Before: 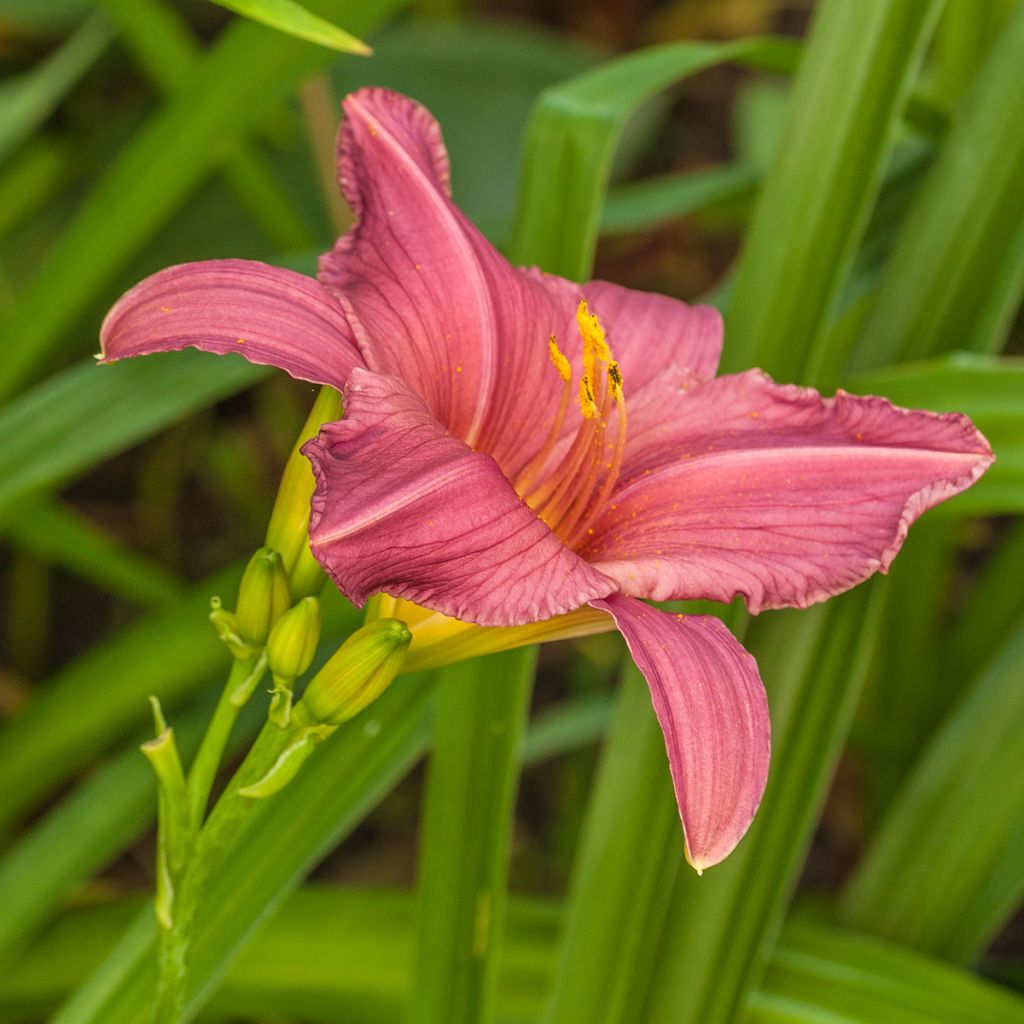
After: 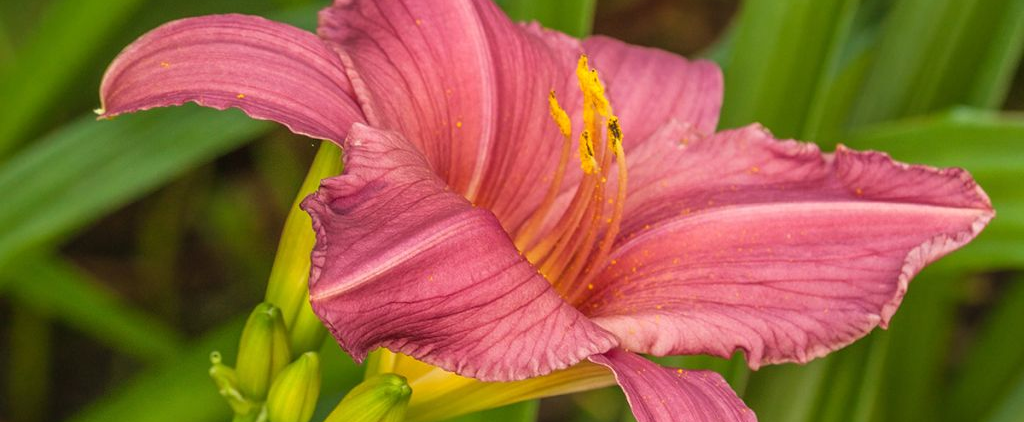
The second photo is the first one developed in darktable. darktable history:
crop and rotate: top 23.974%, bottom 34.787%
